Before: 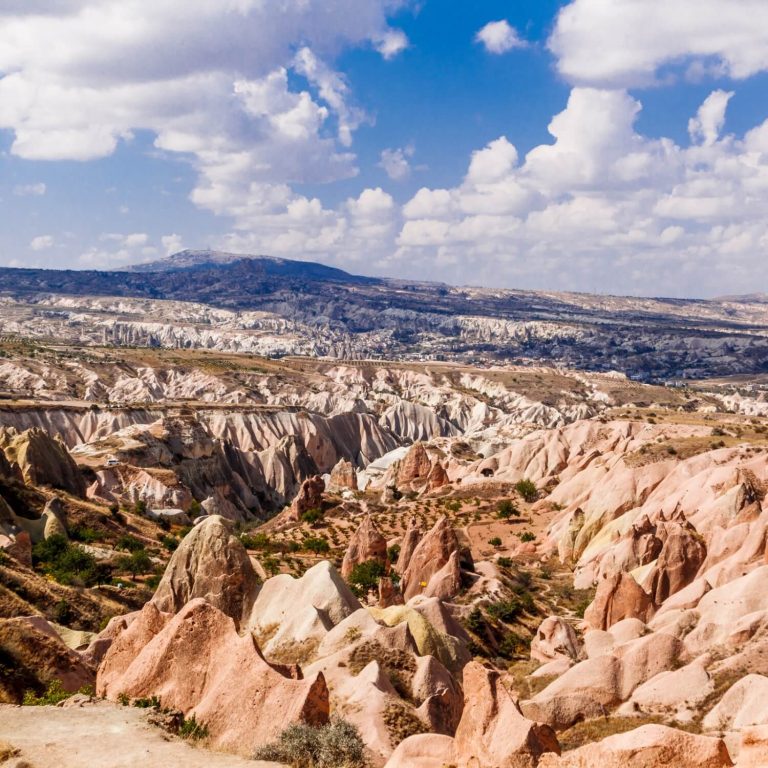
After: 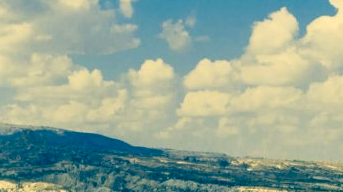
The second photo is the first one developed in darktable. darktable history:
crop: left 28.64%, top 16.832%, right 26.637%, bottom 58.055%
local contrast: mode bilateral grid, contrast 100, coarseness 100, detail 91%, midtone range 0.2
color correction: highlights a* 1.83, highlights b* 34.02, shadows a* -36.68, shadows b* -5.48
